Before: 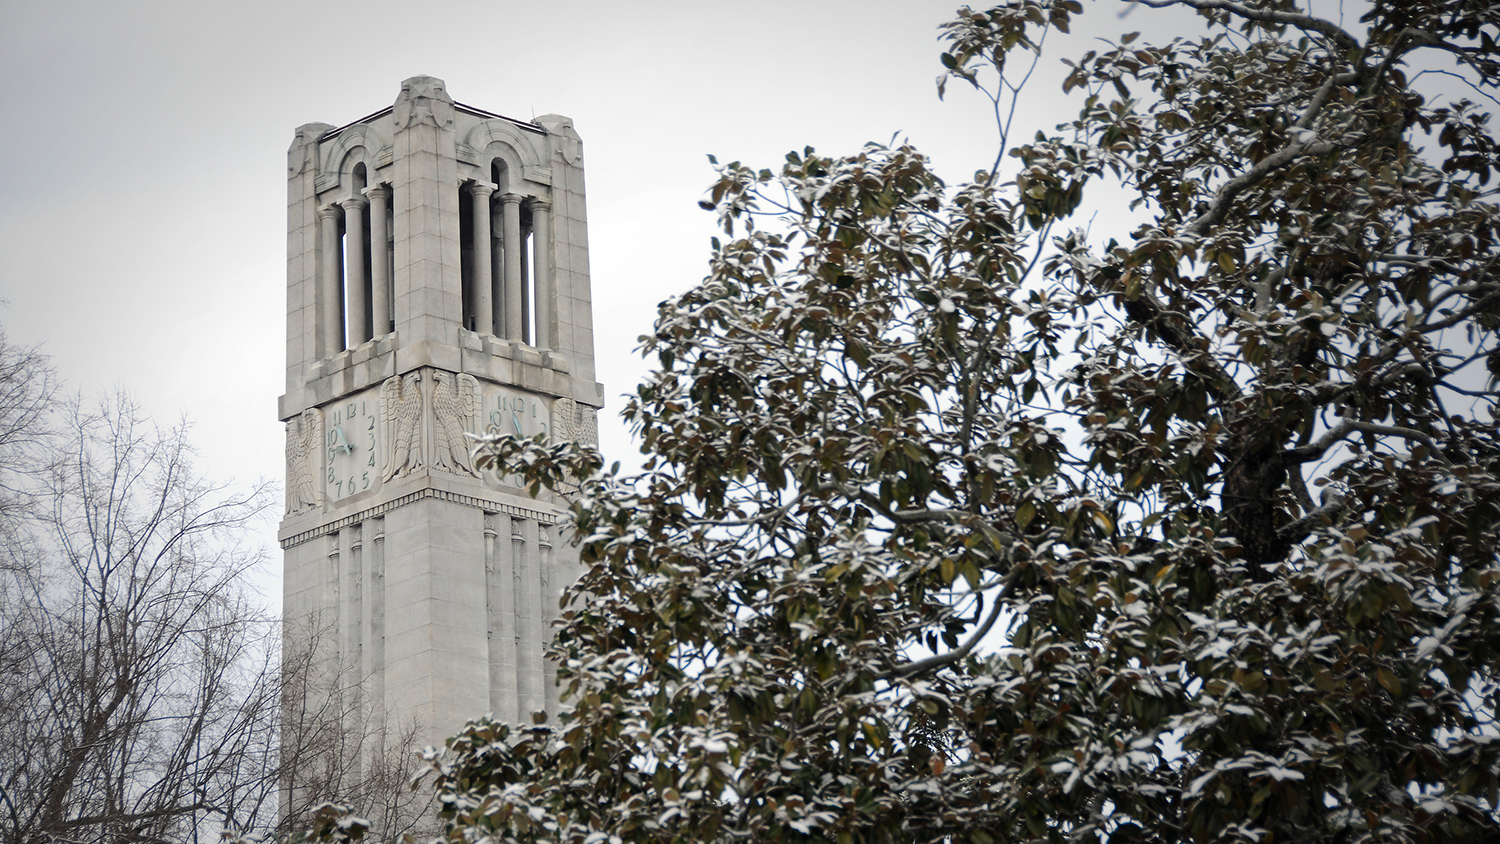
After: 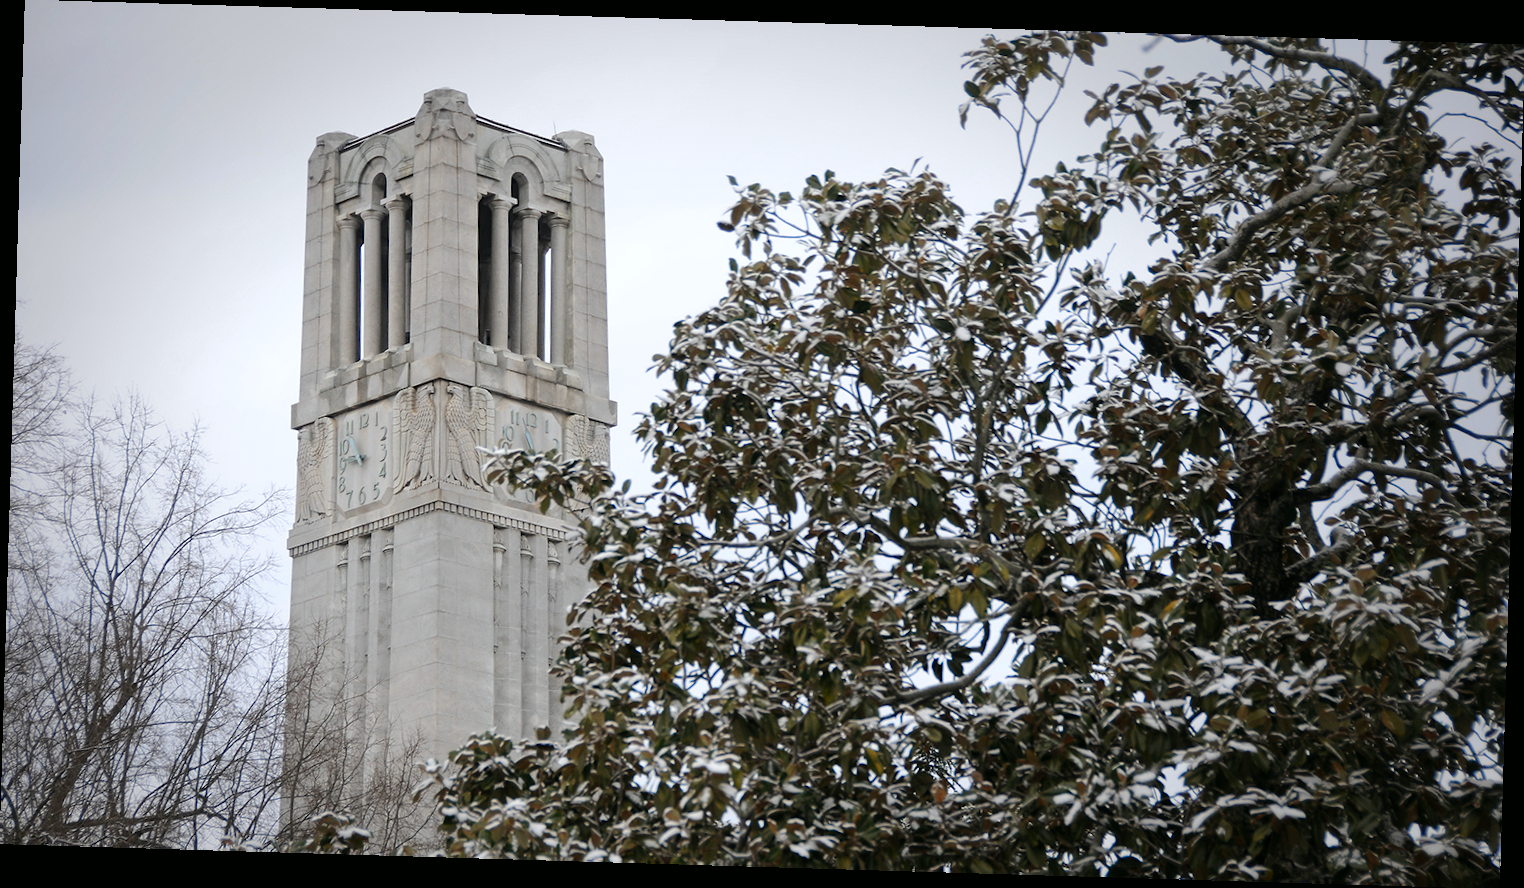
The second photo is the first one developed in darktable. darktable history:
color balance: mode lift, gamma, gain (sRGB), lift [1, 0.99, 1.01, 0.992], gamma [1, 1.037, 0.974, 0.963]
rotate and perspective: rotation 1.72°, automatic cropping off
white balance: red 0.976, blue 1.04
